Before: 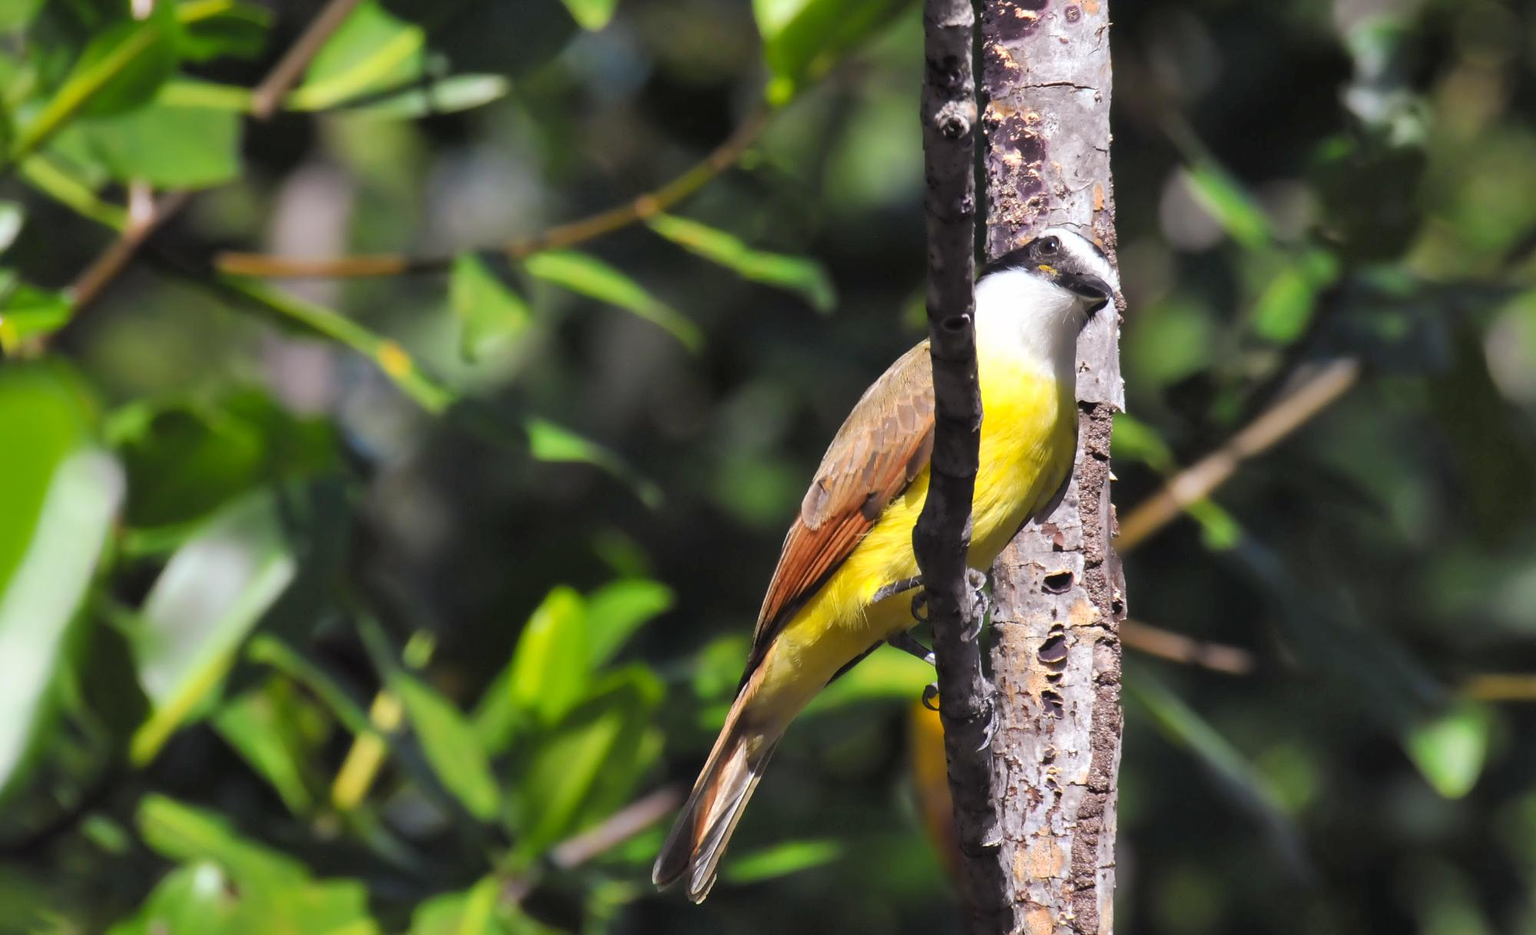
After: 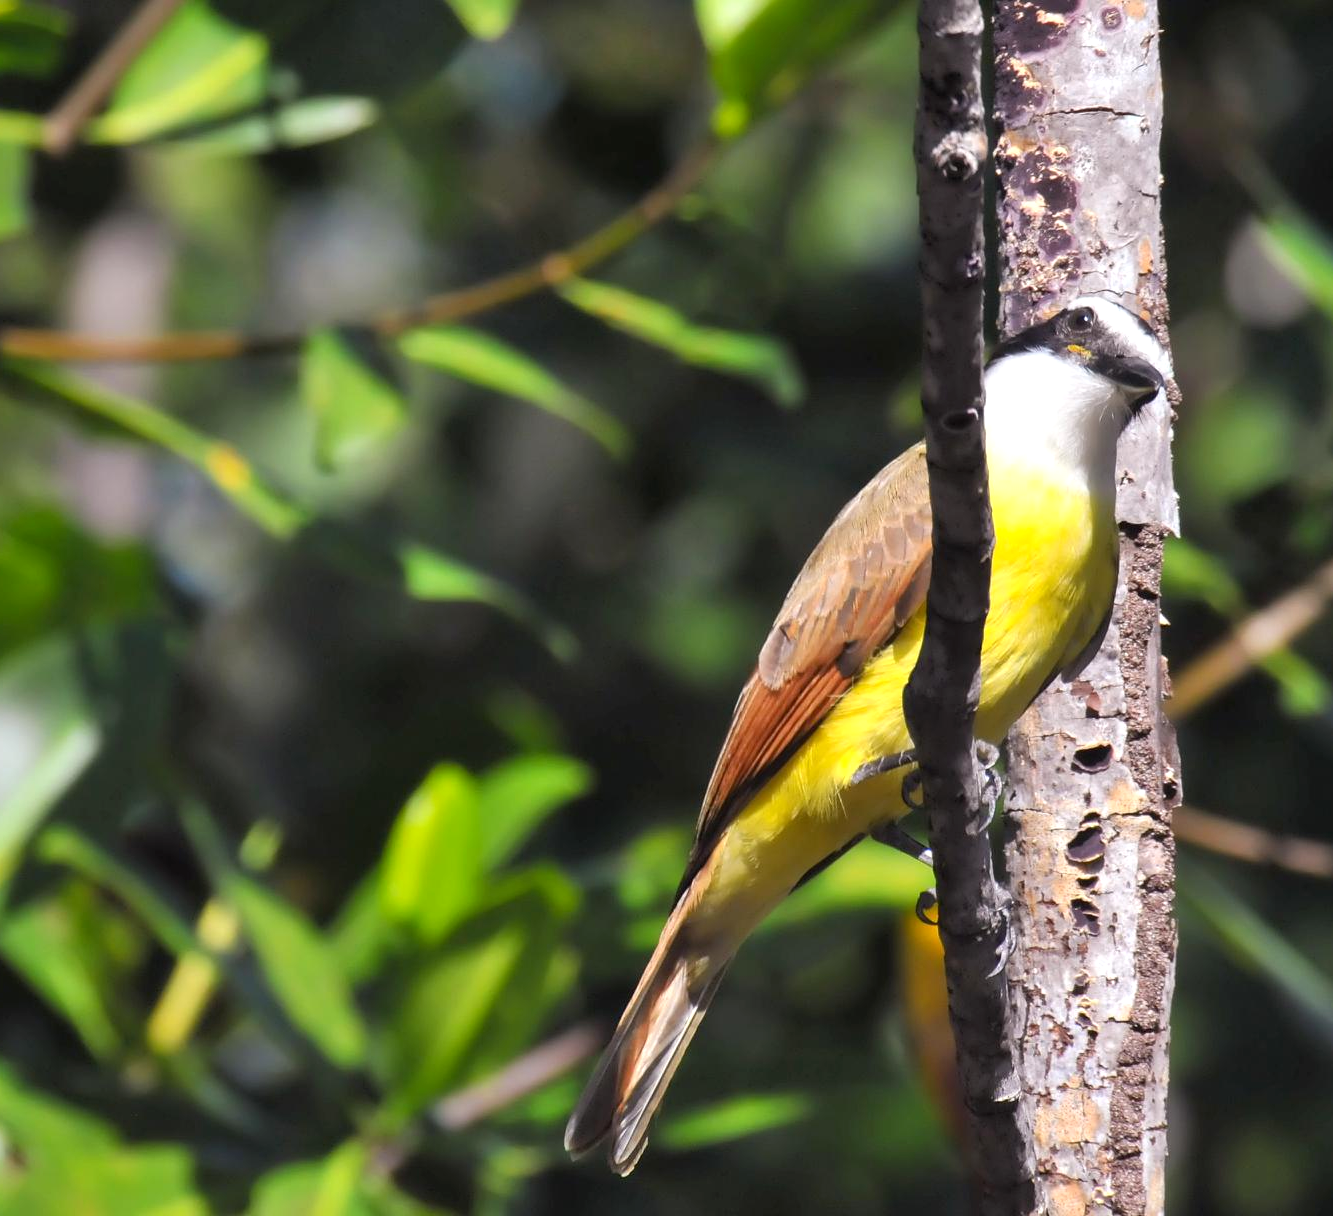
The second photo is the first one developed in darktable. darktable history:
crop and rotate: left 14.292%, right 19.041%
exposure: black level correction 0.001, exposure 0.191 EV, compensate highlight preservation false
